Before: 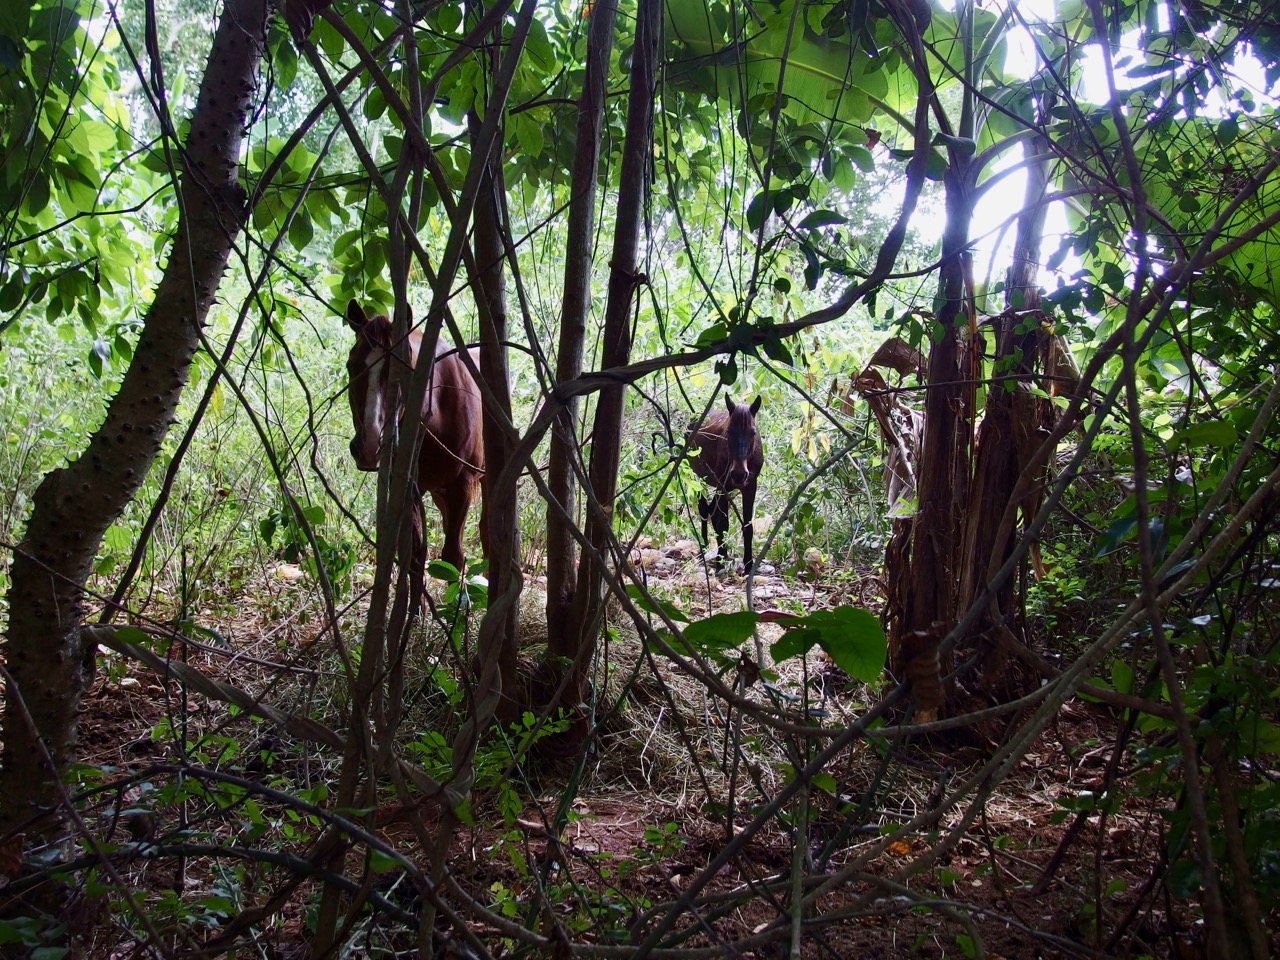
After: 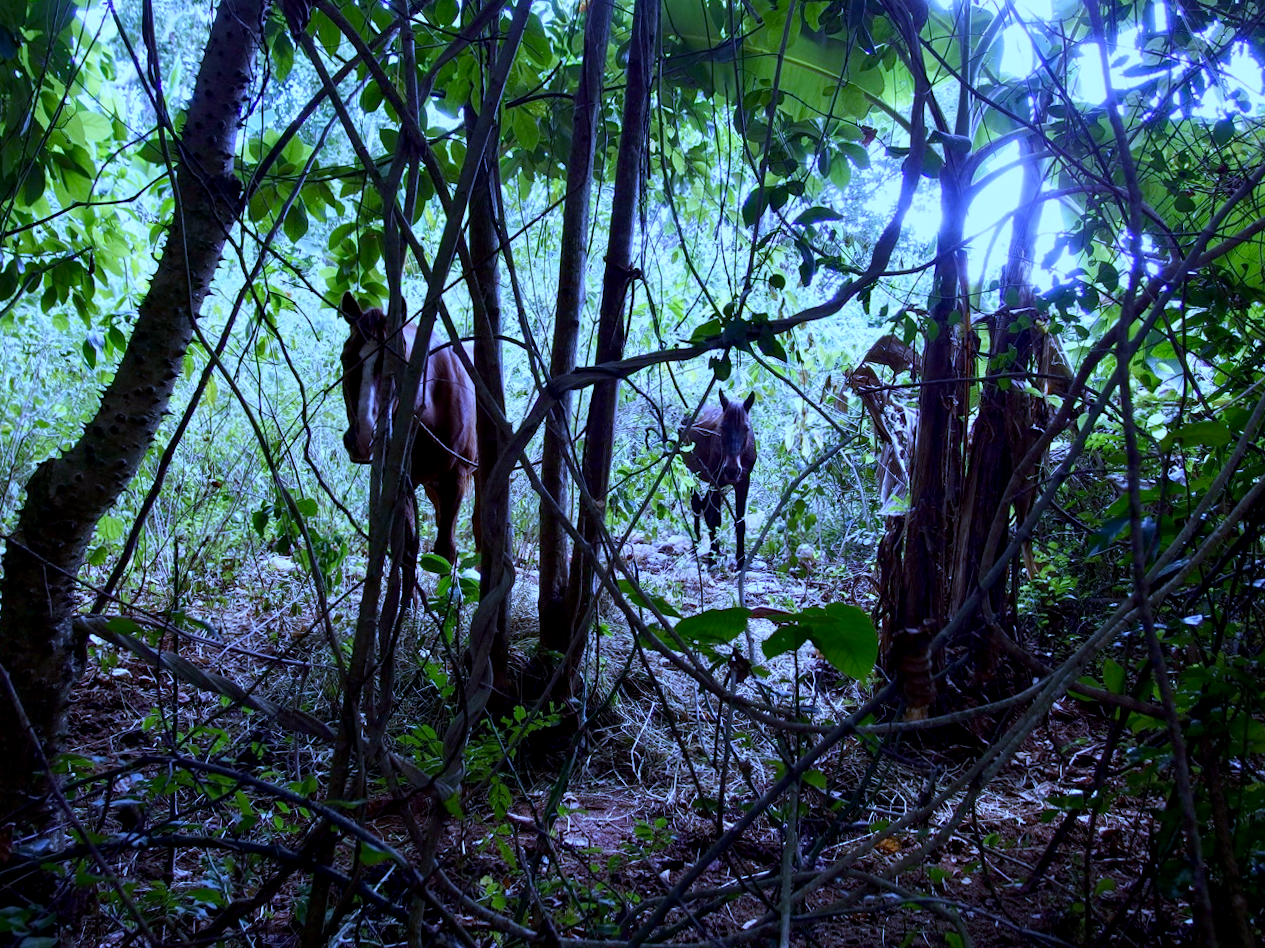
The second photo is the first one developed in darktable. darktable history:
white balance: red 0.766, blue 1.537
local contrast: highlights 100%, shadows 100%, detail 120%, midtone range 0.2
crop and rotate: angle -0.5°
